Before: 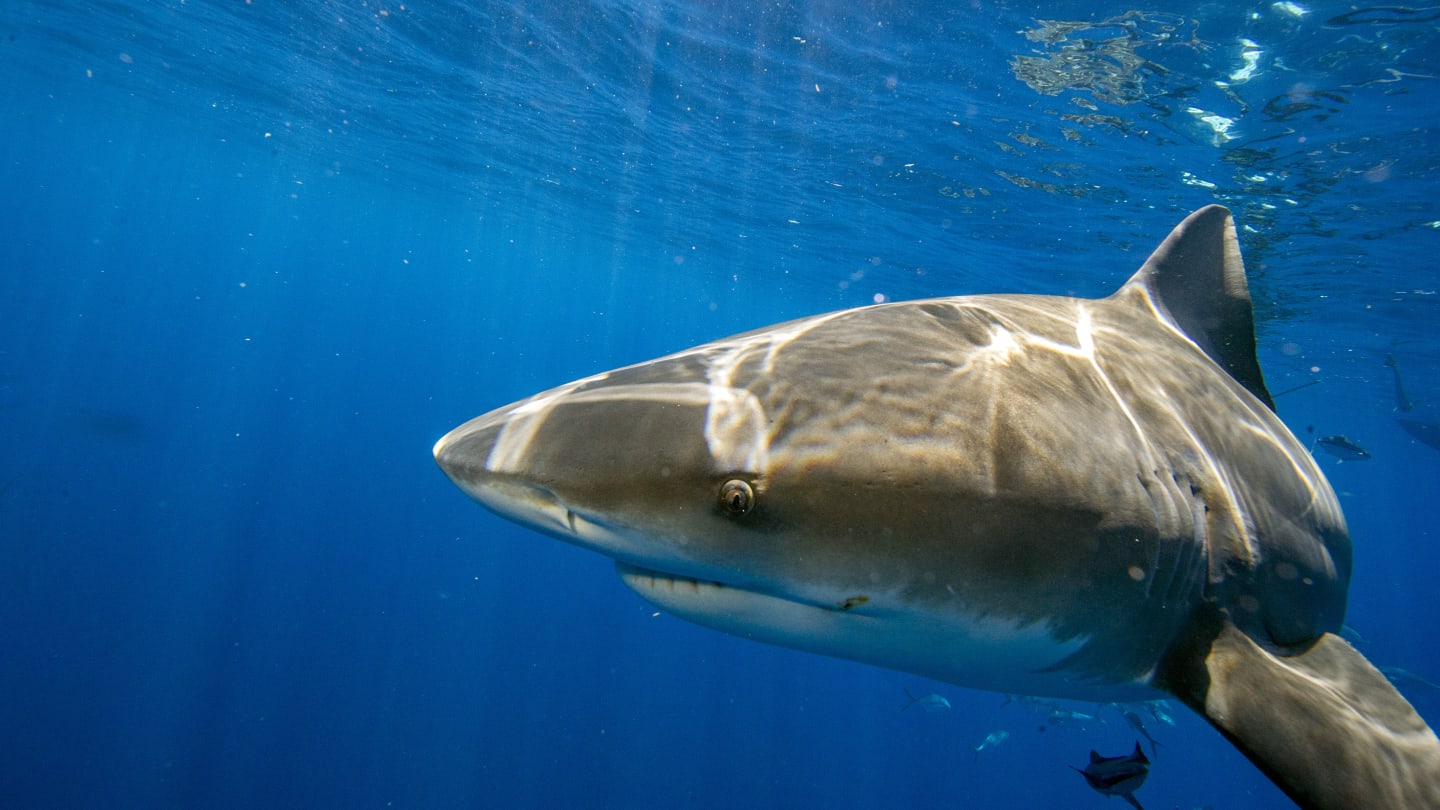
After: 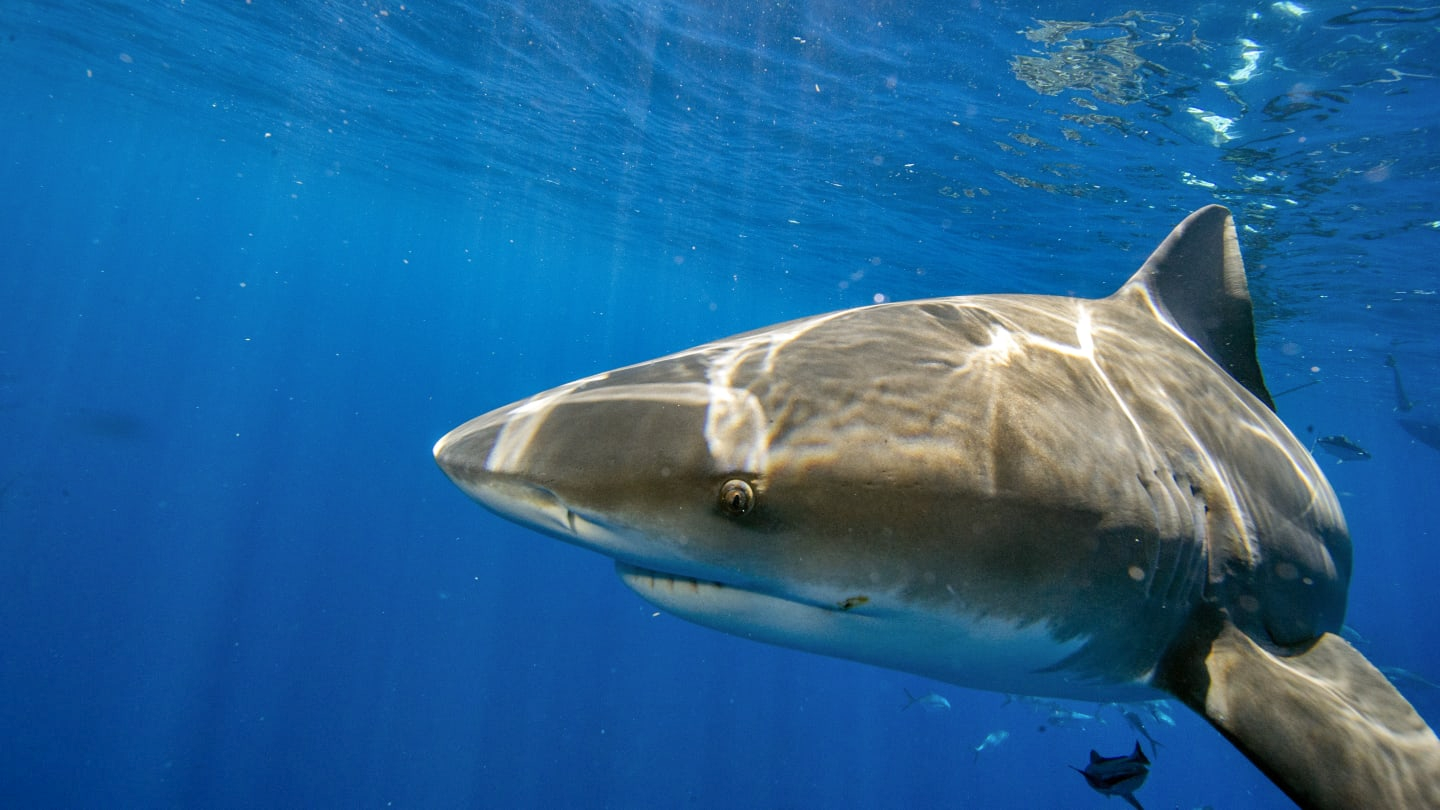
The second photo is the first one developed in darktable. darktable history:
shadows and highlights: highlights color adjustment 31.42%, low approximation 0.01, soften with gaussian
